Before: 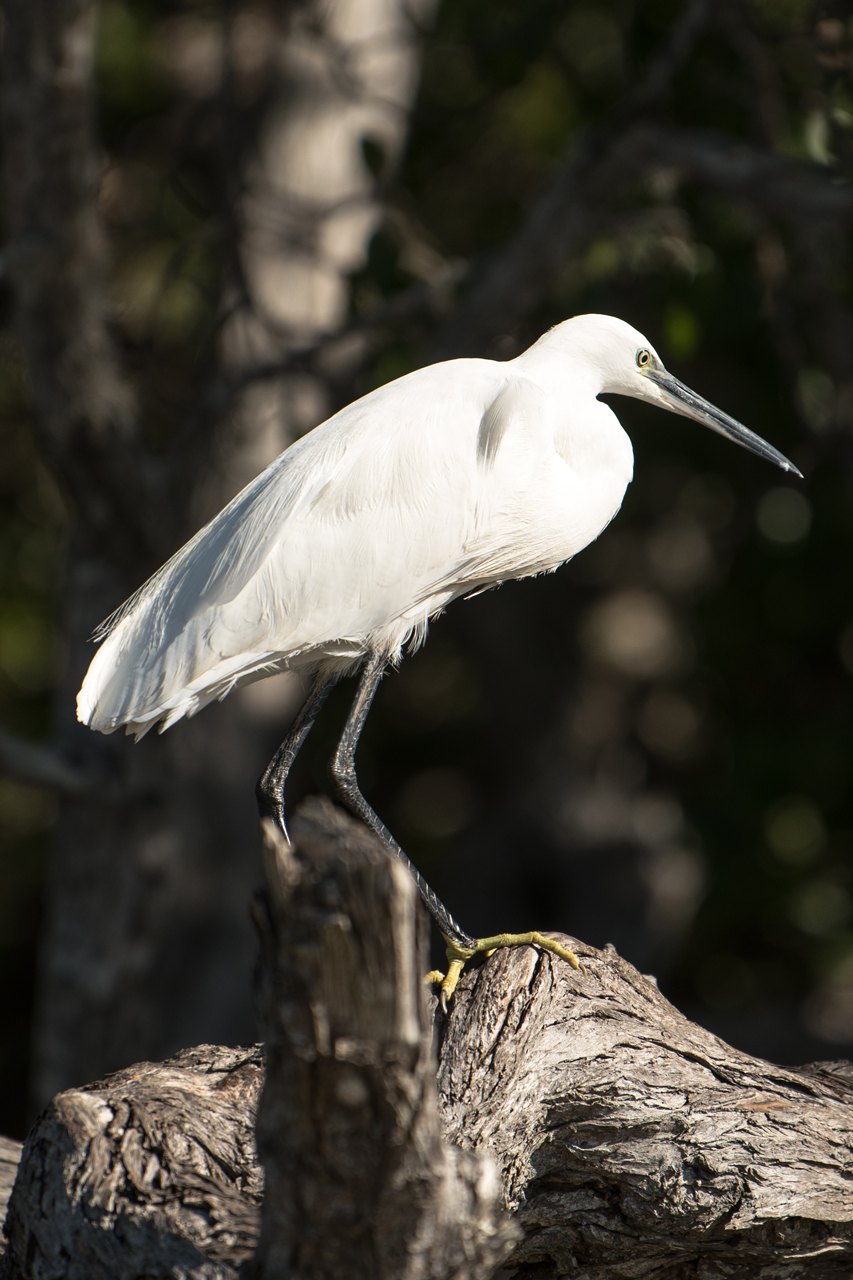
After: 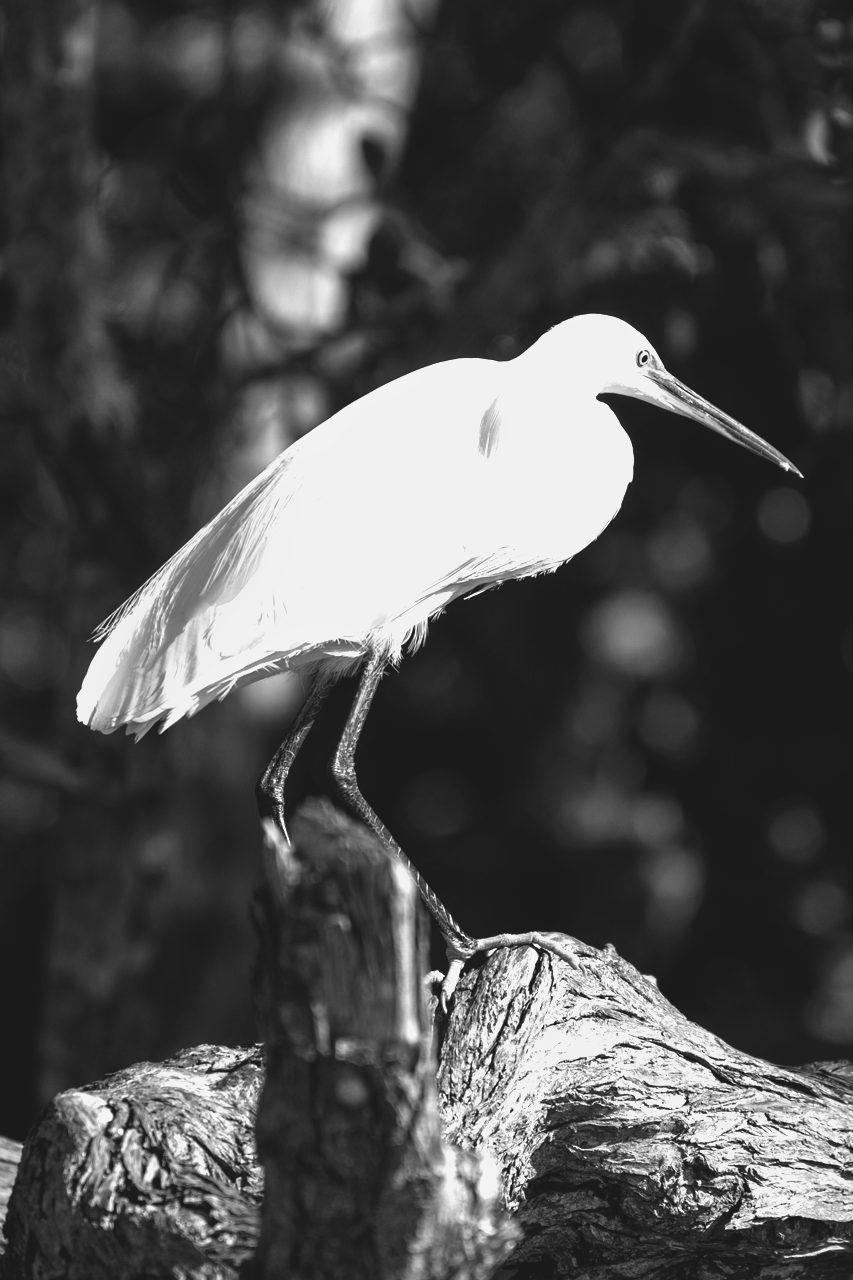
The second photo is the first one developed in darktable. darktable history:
rgb curve: curves: ch0 [(0.123, 0.061) (0.995, 0.887)]; ch1 [(0.06, 0.116) (1, 0.906)]; ch2 [(0, 0) (0.824, 0.69) (1, 1)], mode RGB, independent channels, compensate middle gray true
color balance: contrast 10%
monochrome: a 30.25, b 92.03
velvia: on, module defaults
exposure: black level correction 0, exposure 1 EV, compensate exposure bias true, compensate highlight preservation false
white balance: red 0.967, blue 1.119, emerald 0.756
